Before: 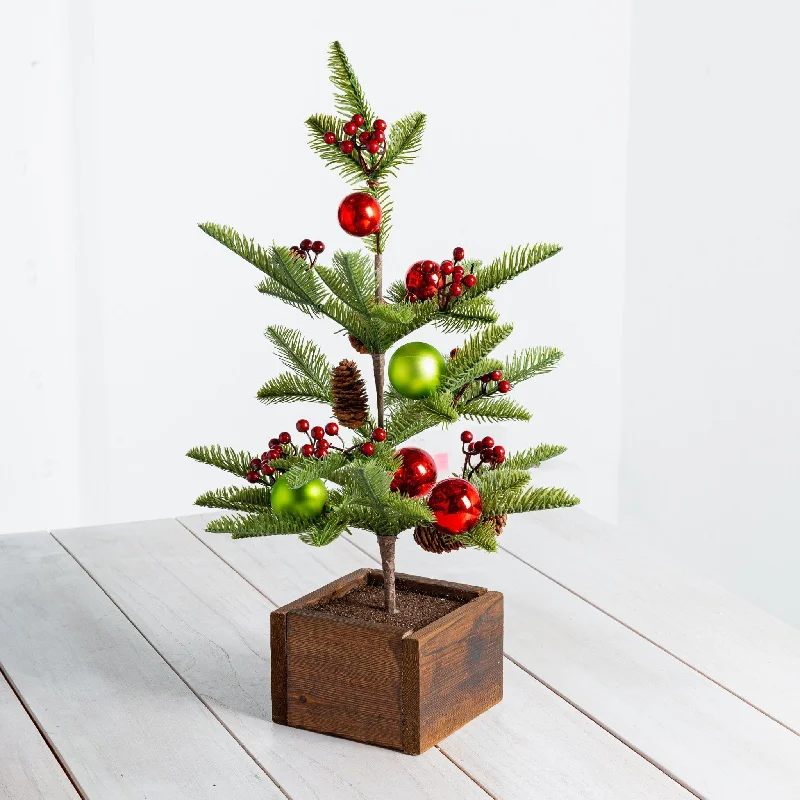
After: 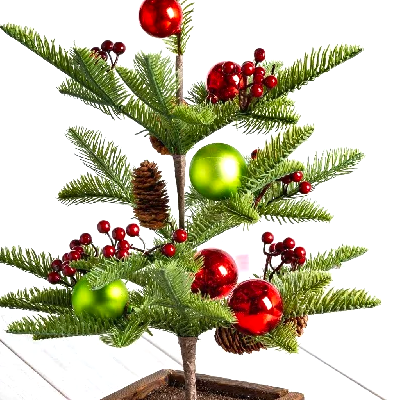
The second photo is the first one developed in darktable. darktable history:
shadows and highlights: shadows 32, highlights -32, soften with gaussian
exposure: black level correction 0, exposure 0.5 EV, compensate exposure bias true, compensate highlight preservation false
crop: left 25%, top 25%, right 25%, bottom 25%
